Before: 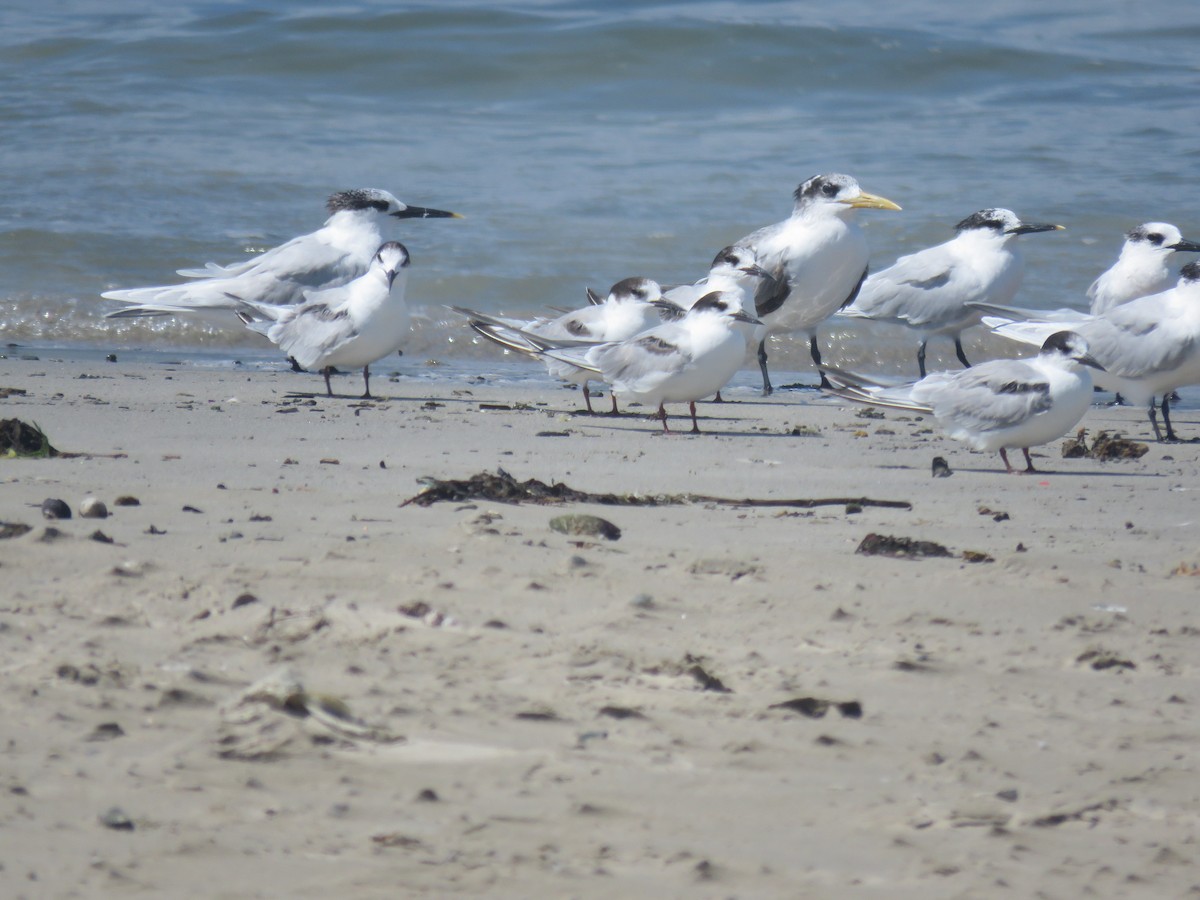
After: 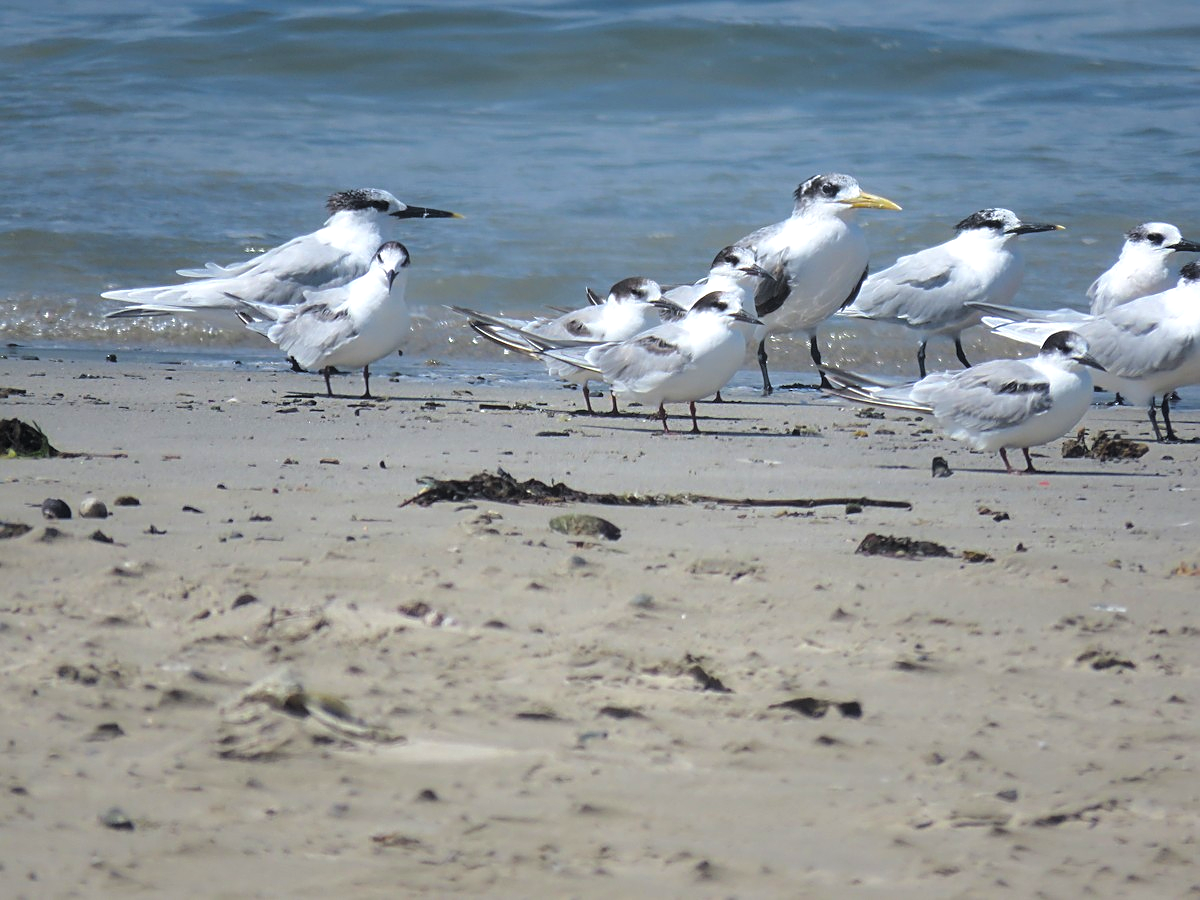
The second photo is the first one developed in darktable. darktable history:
sharpen: on, module defaults
contrast equalizer: y [[0.5, 0.488, 0.462, 0.461, 0.491, 0.5], [0.5 ×6], [0.5 ×6], [0 ×6], [0 ×6]]
color balance rgb: perceptual saturation grading › global saturation 25%, perceptual brilliance grading › mid-tones 10%, perceptual brilliance grading › shadows 15%, global vibrance 20%
exposure: exposure 0.178 EV, compensate exposure bias true, compensate highlight preservation false
levels: levels [0.101, 0.578, 0.953]
